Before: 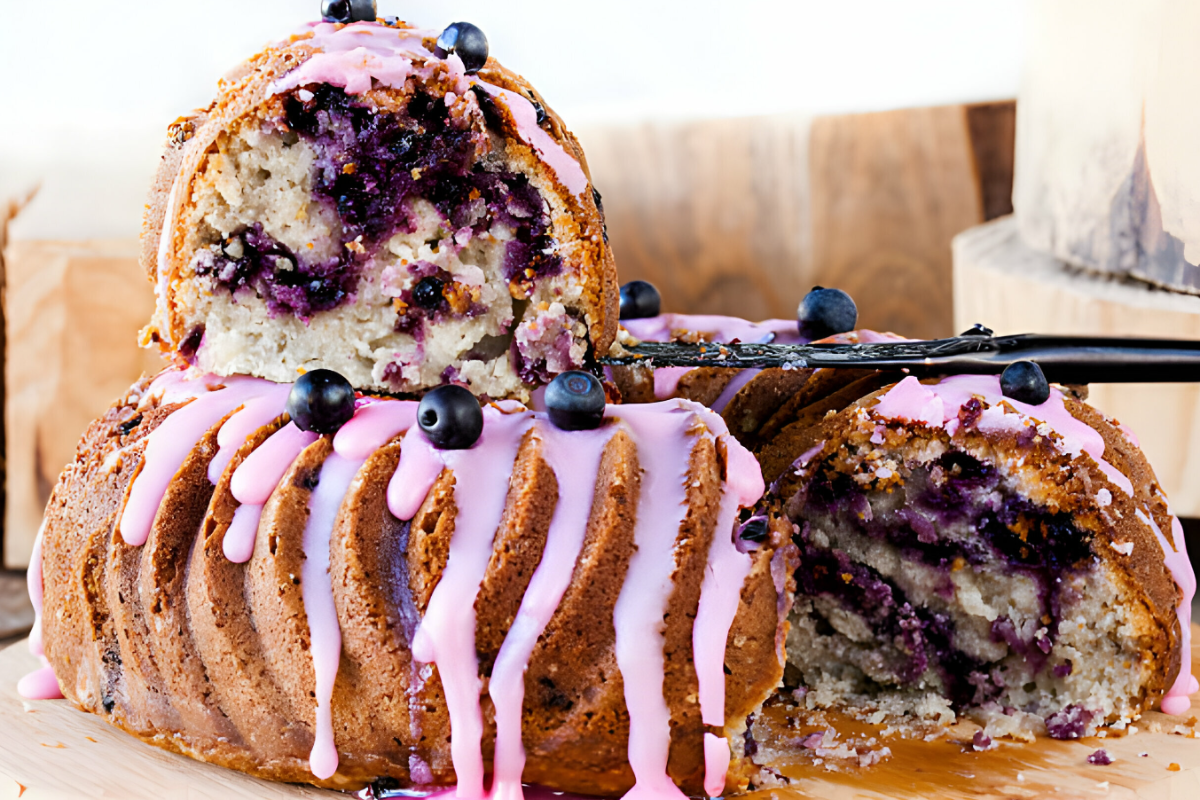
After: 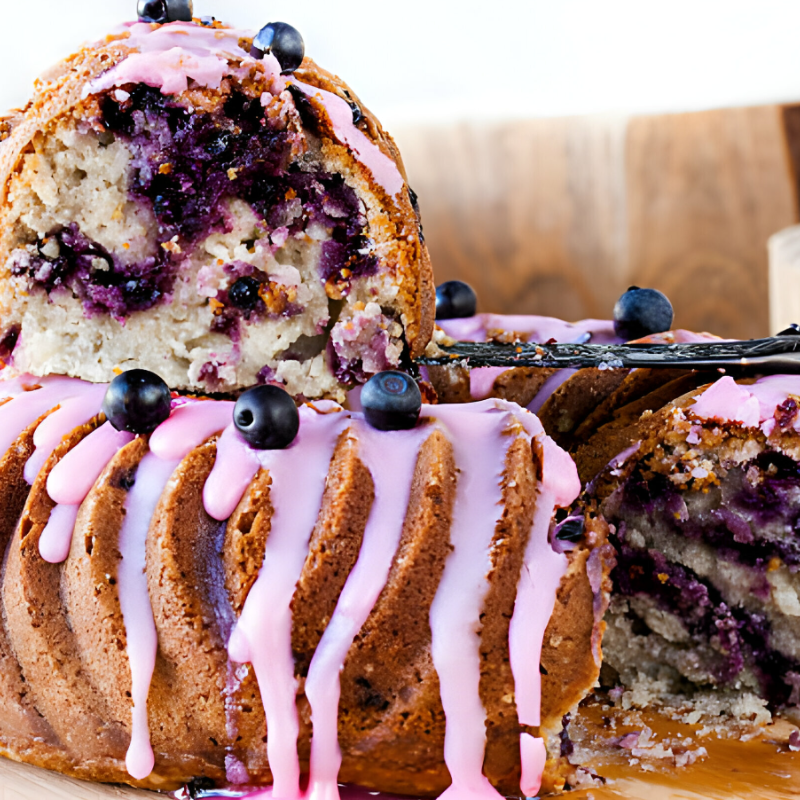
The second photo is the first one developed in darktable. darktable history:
crop: left 15.365%, right 17.899%
tone equalizer: edges refinement/feathering 500, mask exposure compensation -1.57 EV, preserve details guided filter
